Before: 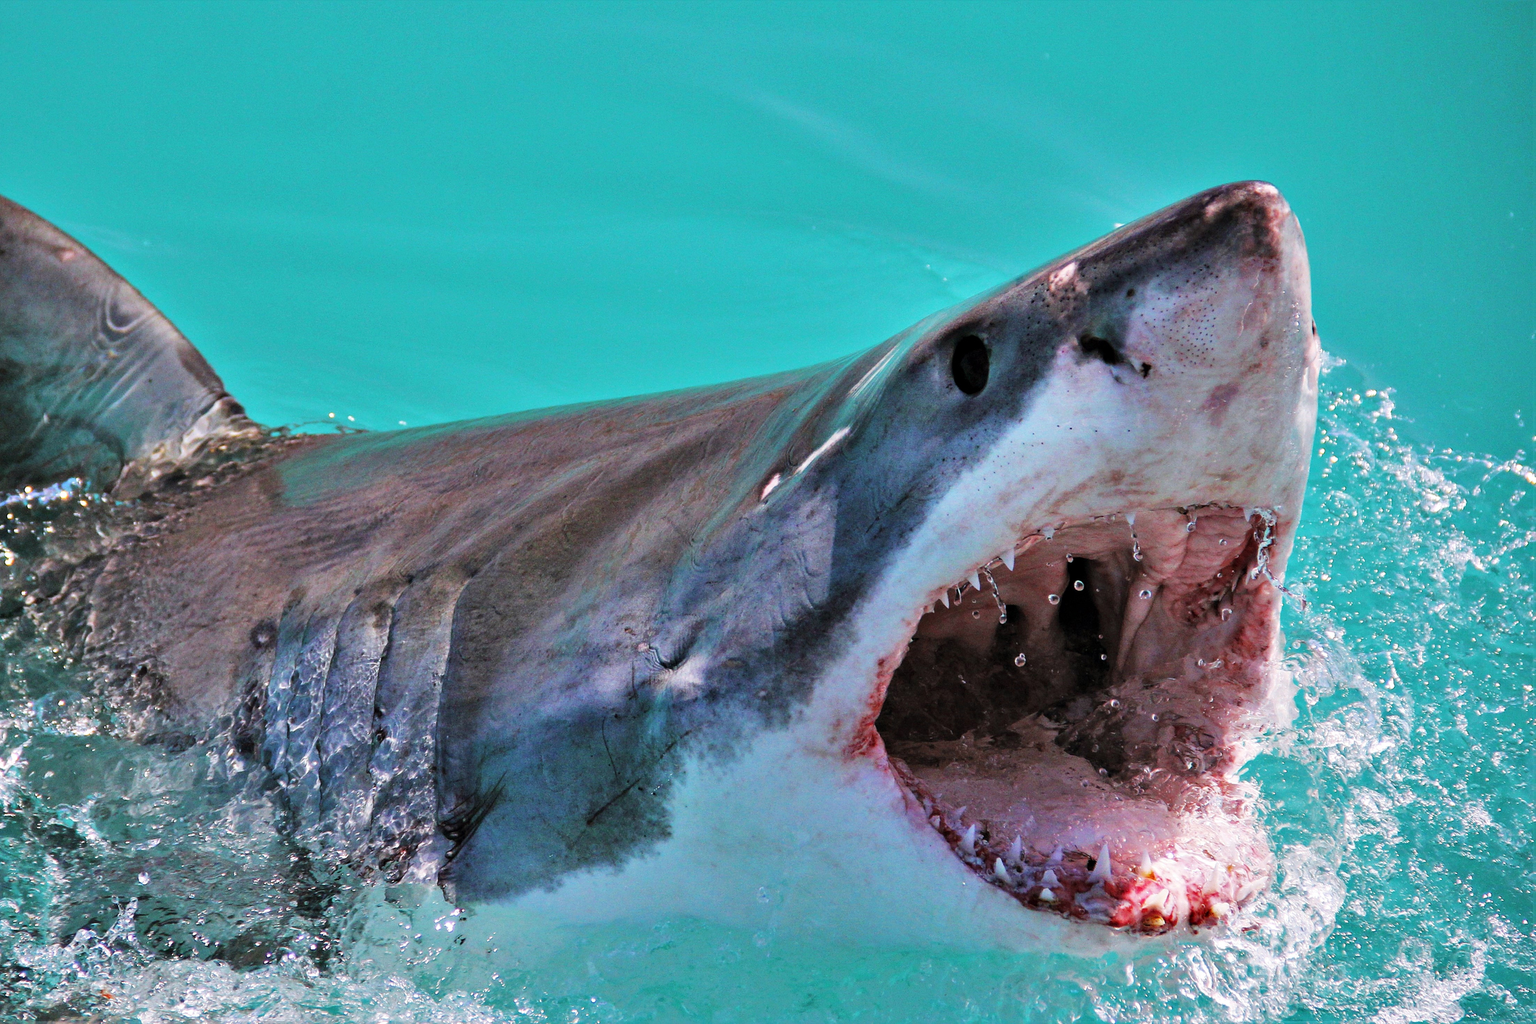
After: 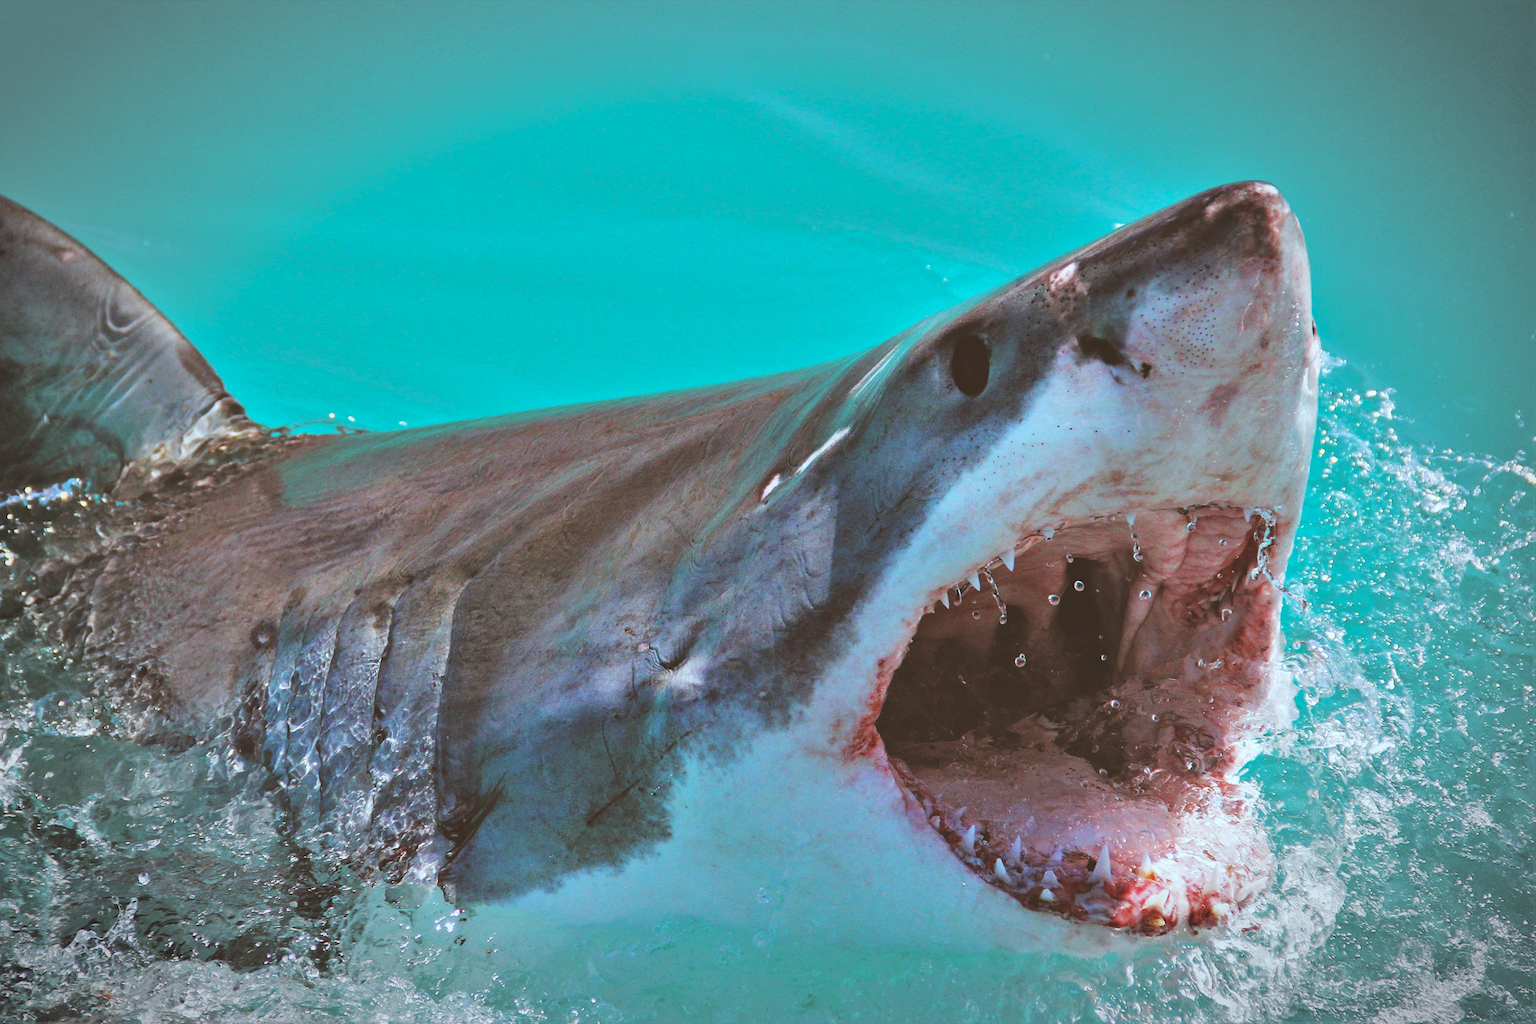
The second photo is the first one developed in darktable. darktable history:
exposure: black level correction -0.03, compensate highlight preservation false
vignetting: automatic ratio true
color correction: highlights a* -11.71, highlights b* -15.58
color balance rgb: shadows lift › chroma 4.41%, shadows lift › hue 27°, power › chroma 2.5%, power › hue 70°, highlights gain › chroma 1%, highlights gain › hue 27°, saturation formula JzAzBz (2021)
